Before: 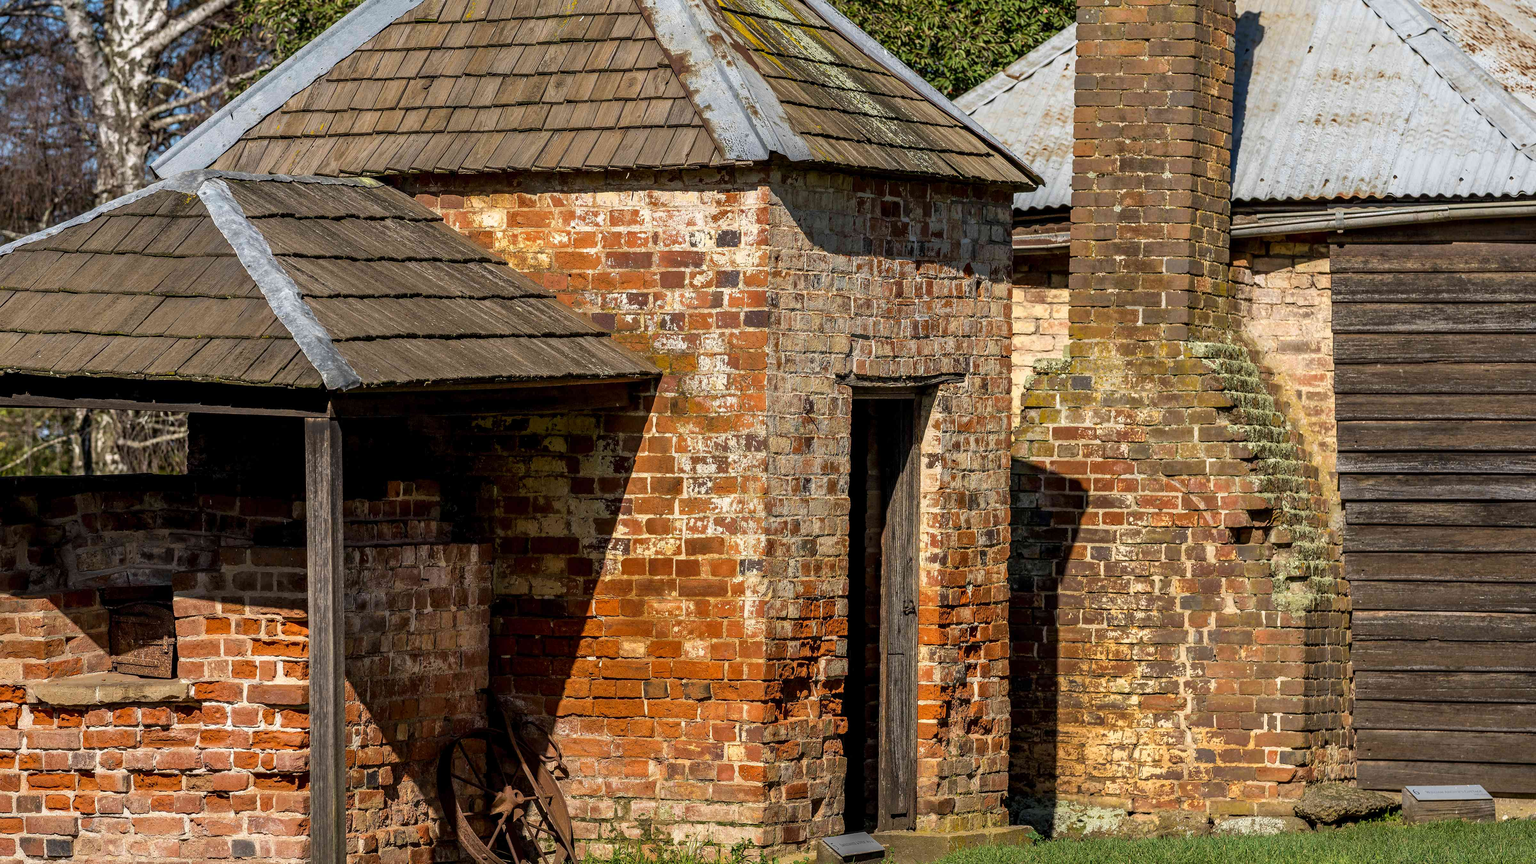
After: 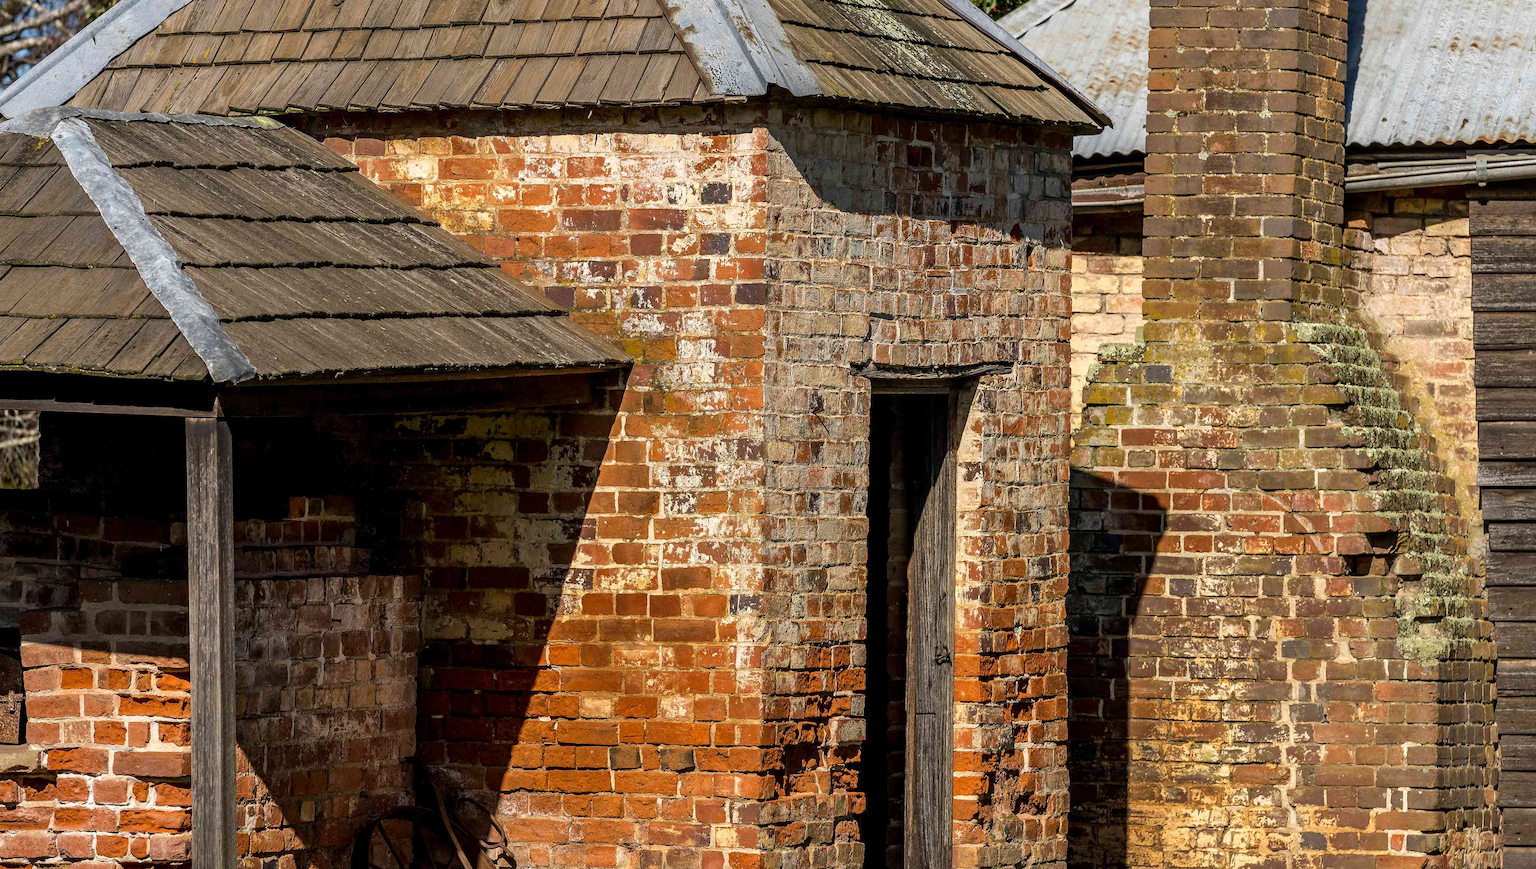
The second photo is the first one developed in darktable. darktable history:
crop and rotate: left 10.213%, top 9.792%, right 9.915%, bottom 9.857%
